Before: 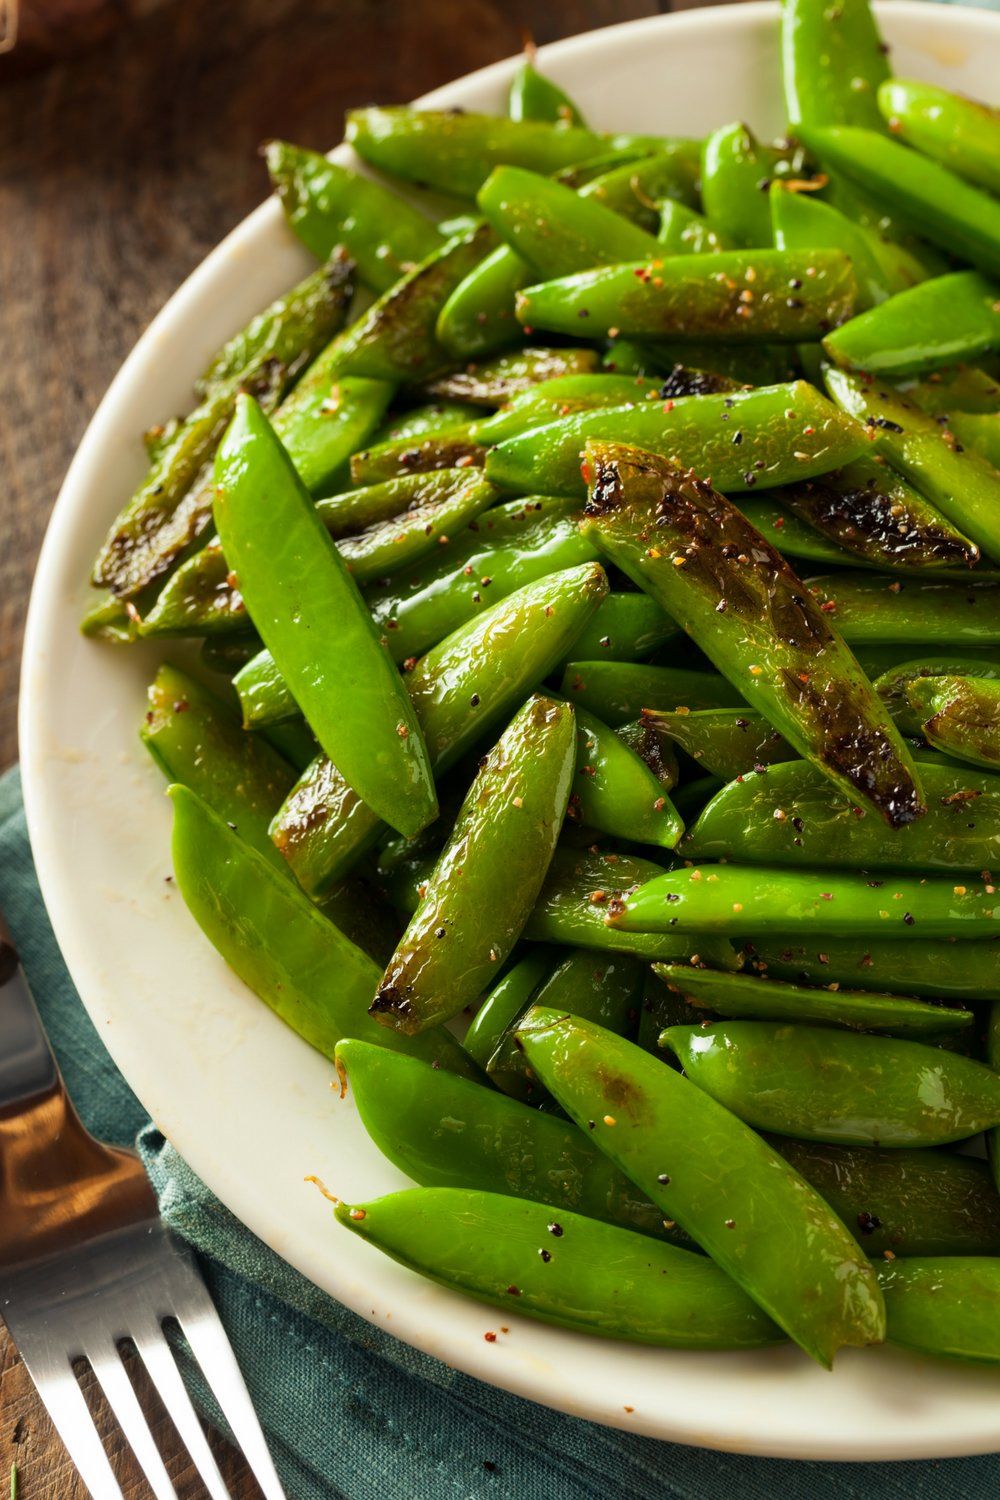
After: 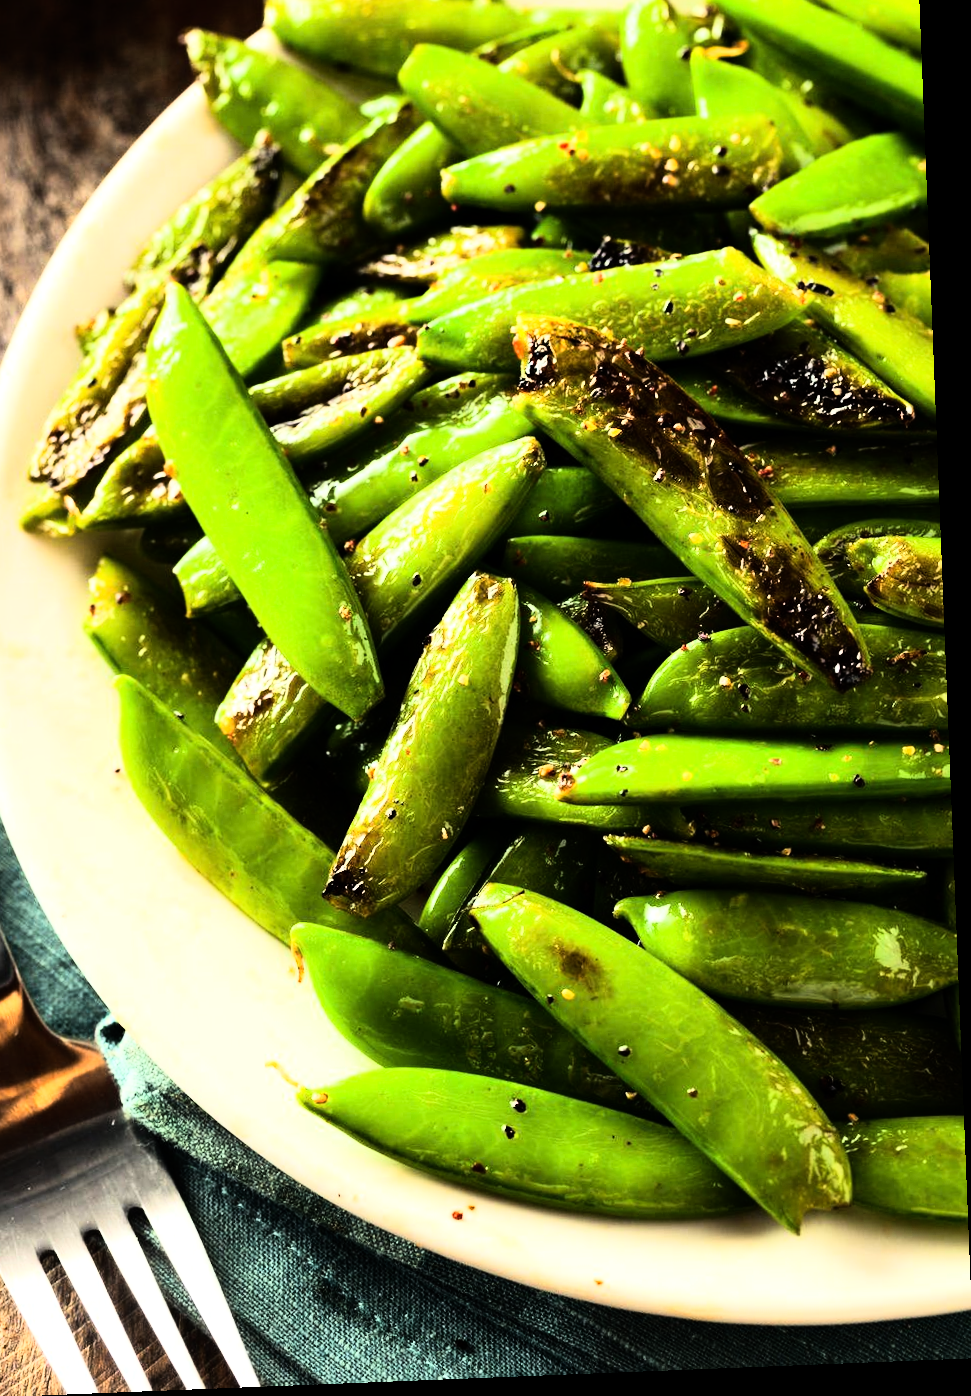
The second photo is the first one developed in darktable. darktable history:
rotate and perspective: rotation -2.29°, automatic cropping off
tone equalizer: -8 EV -0.417 EV, -7 EV -0.389 EV, -6 EV -0.333 EV, -5 EV -0.222 EV, -3 EV 0.222 EV, -2 EV 0.333 EV, -1 EV 0.389 EV, +0 EV 0.417 EV, edges refinement/feathering 500, mask exposure compensation -1.57 EV, preserve details no
rgb curve: curves: ch0 [(0, 0) (0.21, 0.15) (0.24, 0.21) (0.5, 0.75) (0.75, 0.96) (0.89, 0.99) (1, 1)]; ch1 [(0, 0.02) (0.21, 0.13) (0.25, 0.2) (0.5, 0.67) (0.75, 0.9) (0.89, 0.97) (1, 1)]; ch2 [(0, 0.02) (0.21, 0.13) (0.25, 0.2) (0.5, 0.67) (0.75, 0.9) (0.89, 0.97) (1, 1)], compensate middle gray true
crop and rotate: left 8.262%, top 9.226%
